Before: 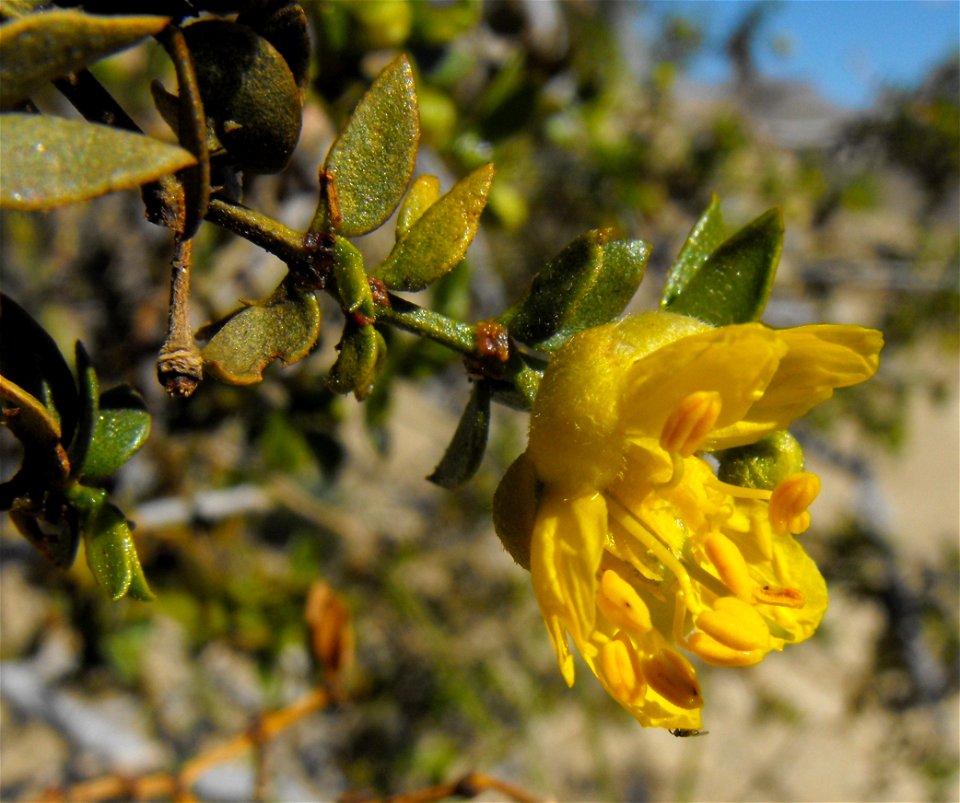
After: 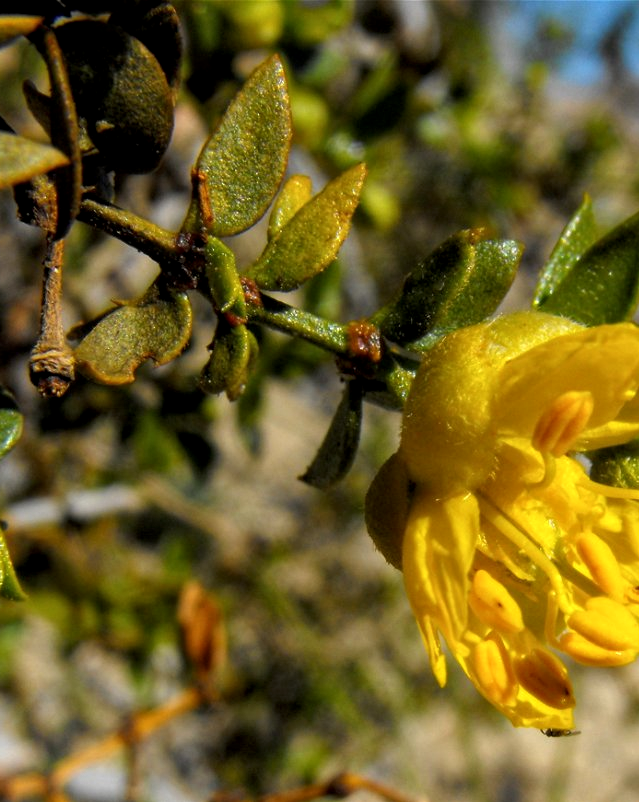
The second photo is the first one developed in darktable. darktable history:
local contrast: highlights 100%, shadows 100%, detail 131%, midtone range 0.2
crop and rotate: left 13.342%, right 19.991%
